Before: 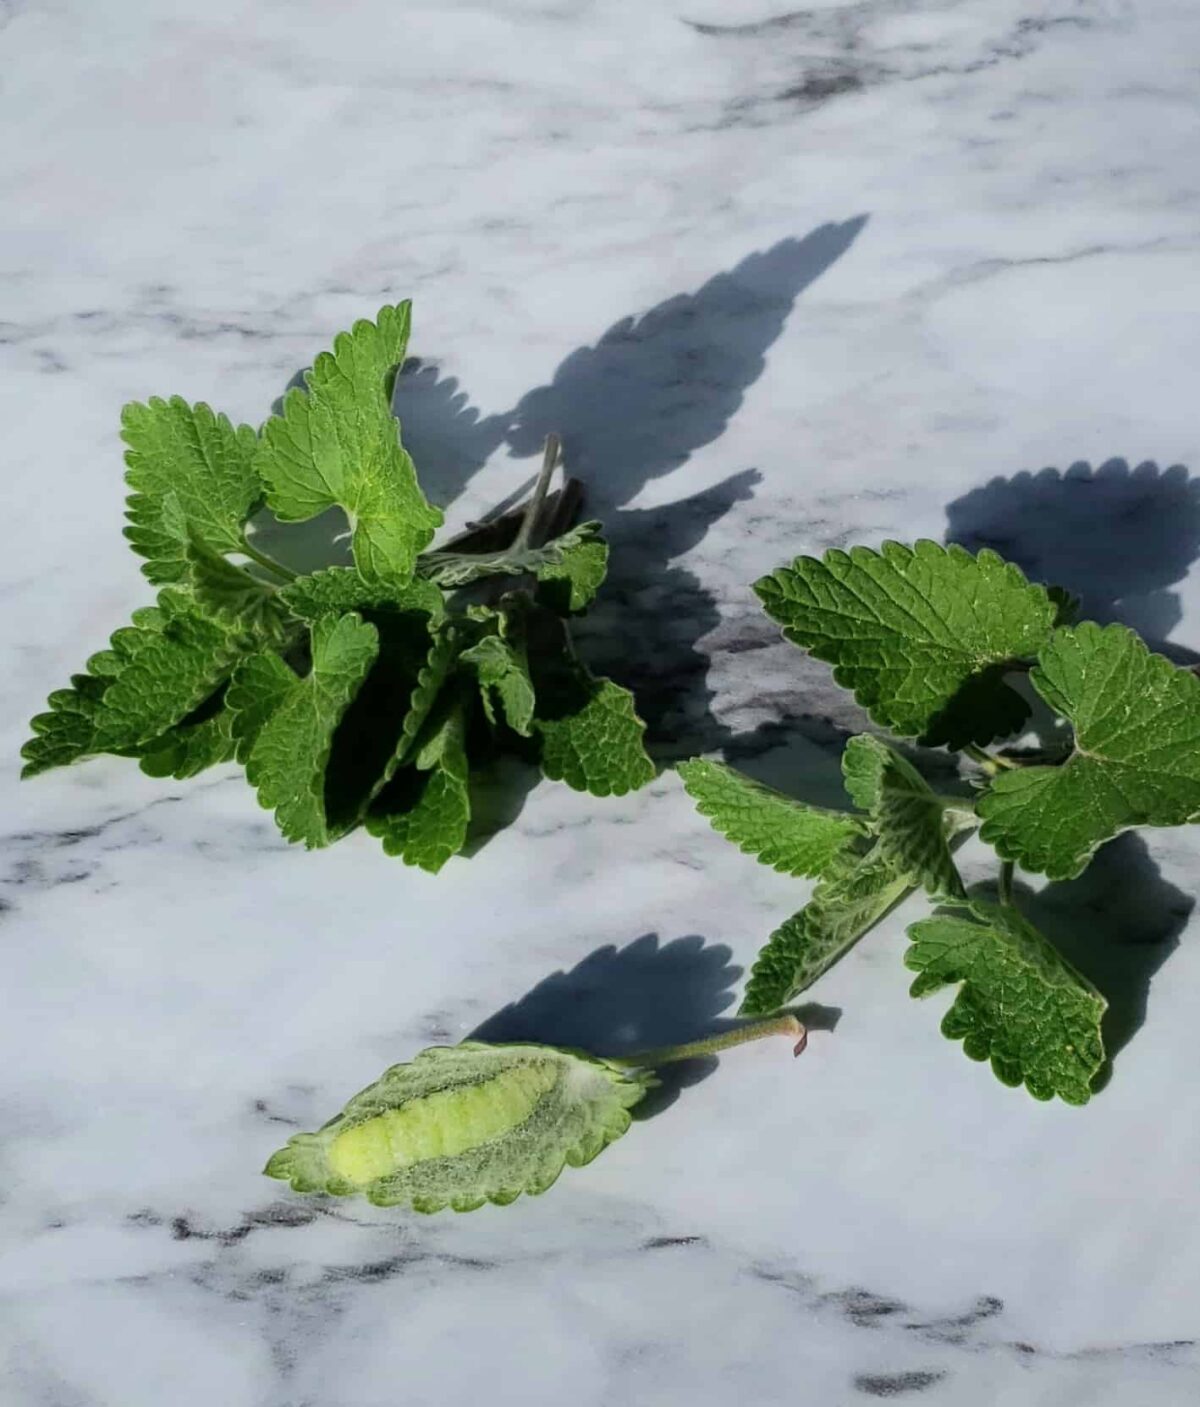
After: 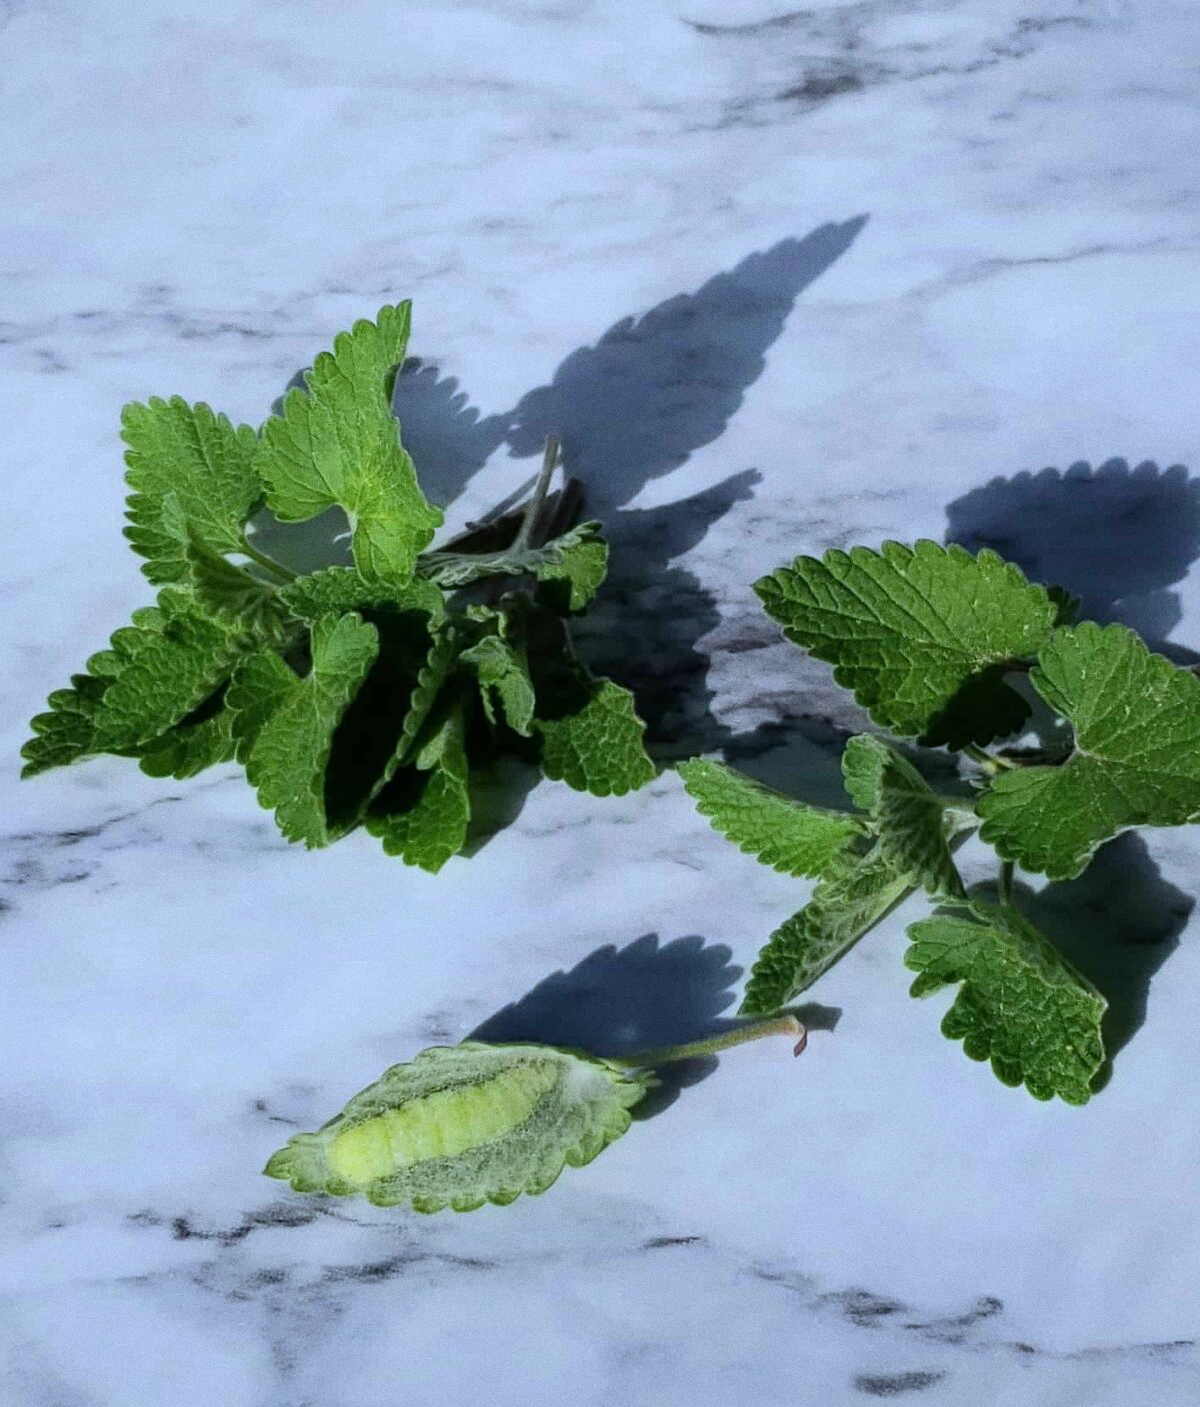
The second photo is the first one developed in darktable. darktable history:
grain: coarseness 0.47 ISO
white balance: red 0.926, green 1.003, blue 1.133
